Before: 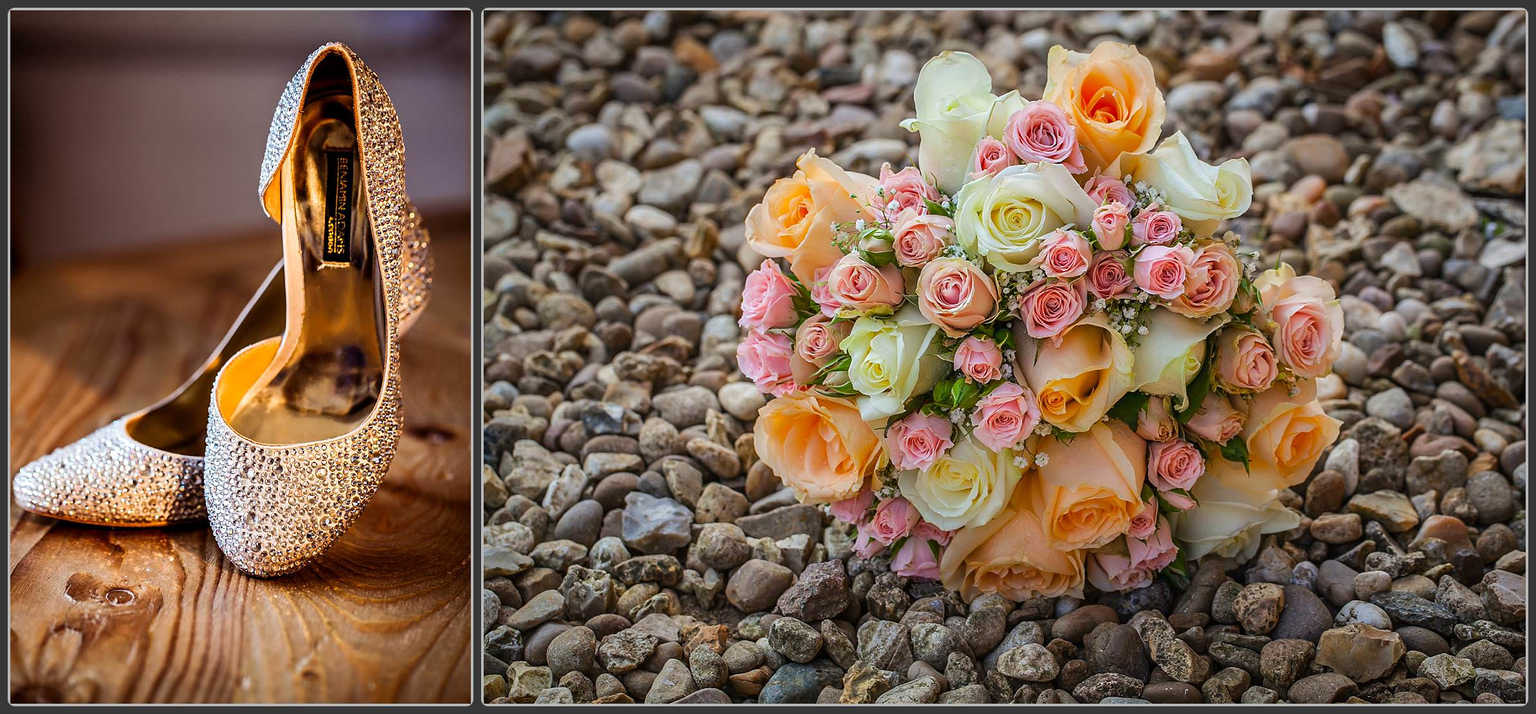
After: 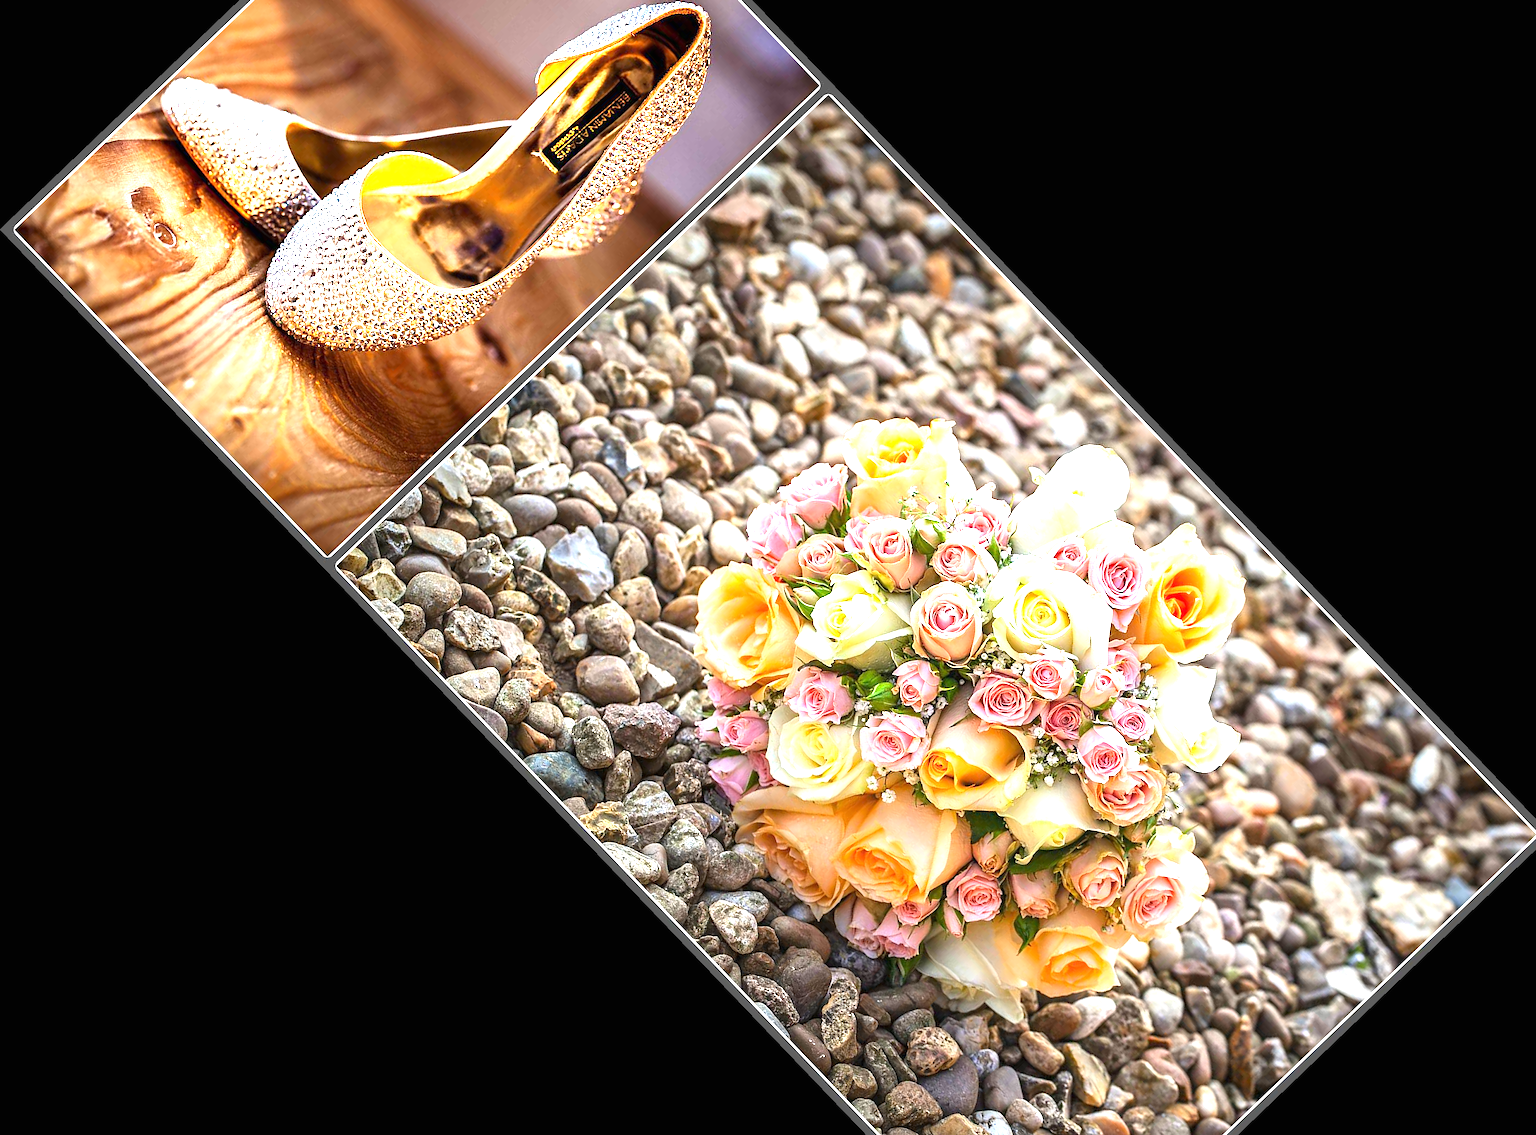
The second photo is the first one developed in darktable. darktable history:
exposure: black level correction 0, exposure 1.6 EV, compensate exposure bias true, compensate highlight preservation false
crop and rotate: angle -46.26°, top 16.234%, right 0.912%, bottom 11.704%
